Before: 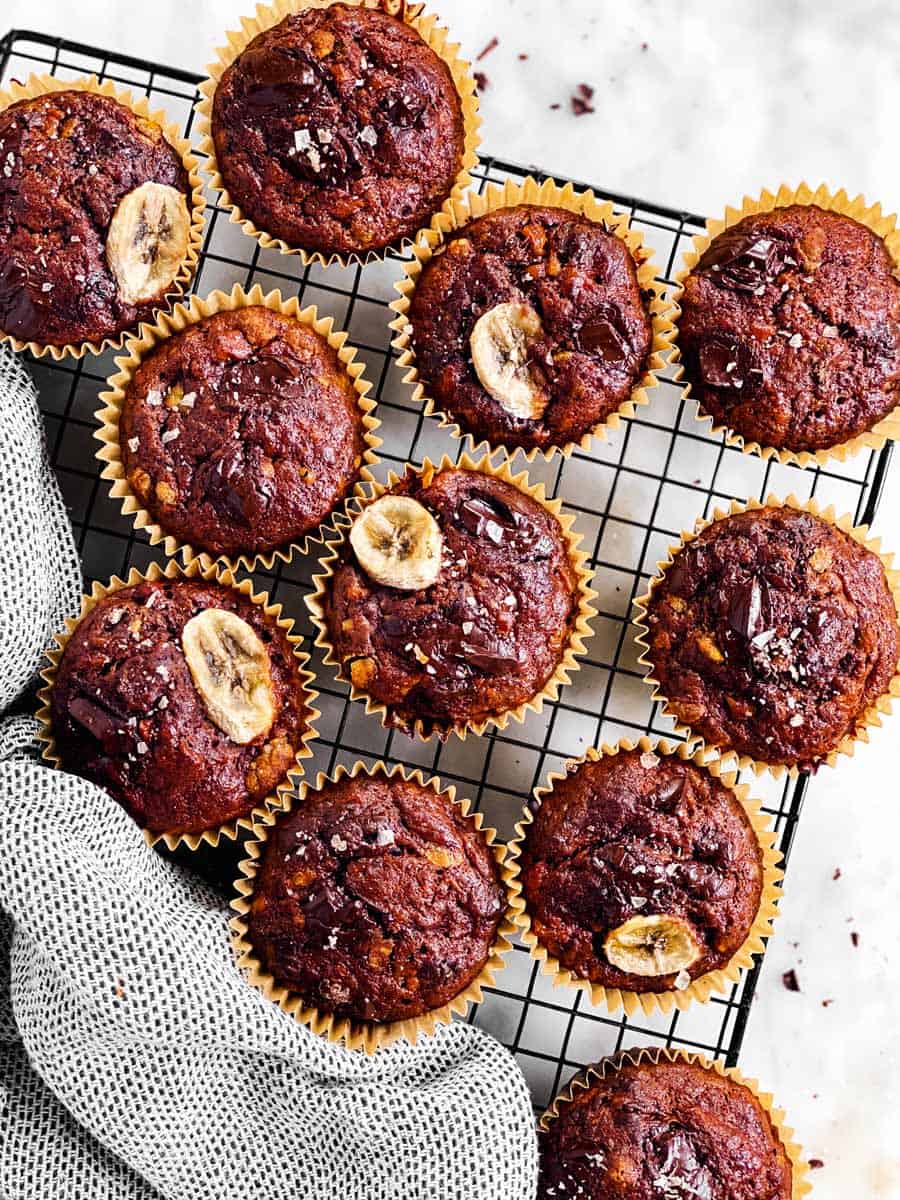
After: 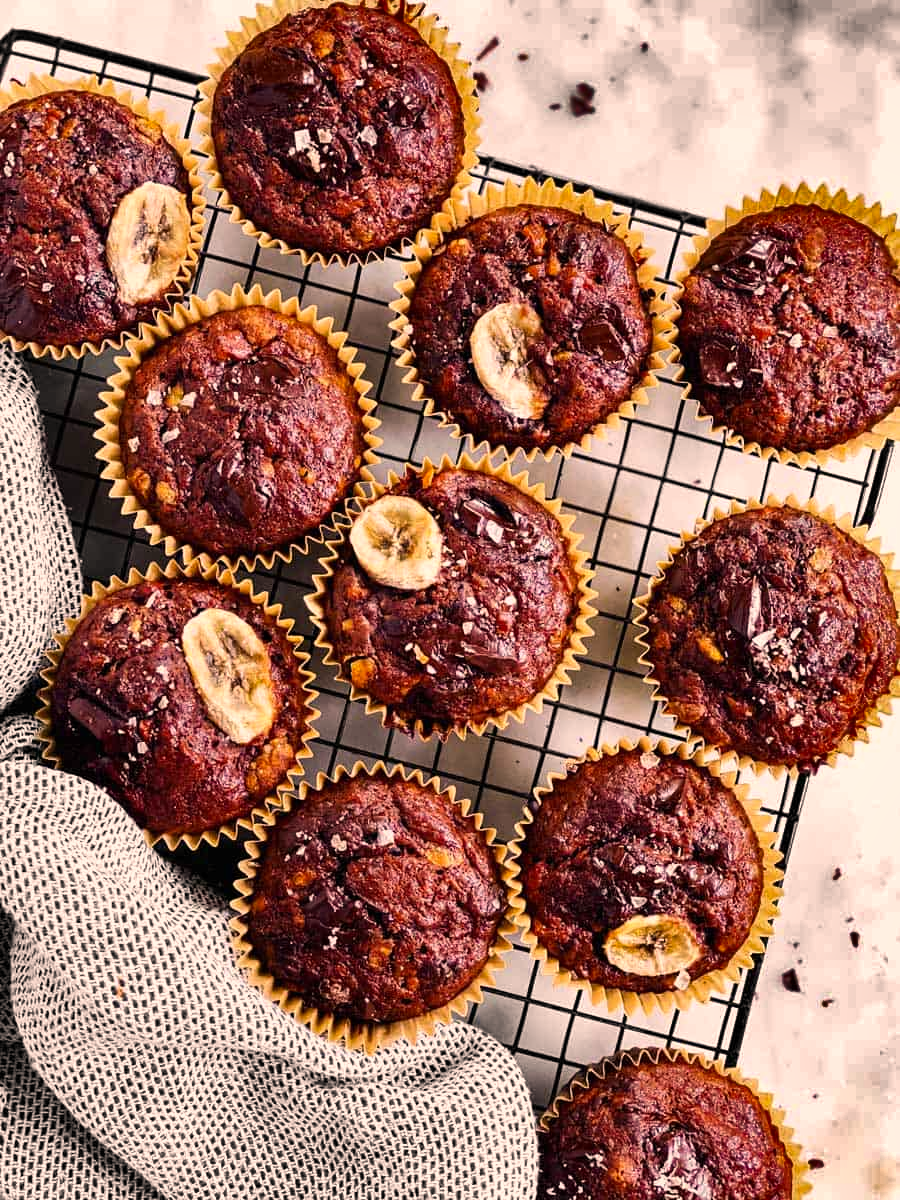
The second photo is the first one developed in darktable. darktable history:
shadows and highlights: shadows 24.44, highlights -79.9, soften with gaussian
color correction: highlights a* 11.79, highlights b* 12.13
